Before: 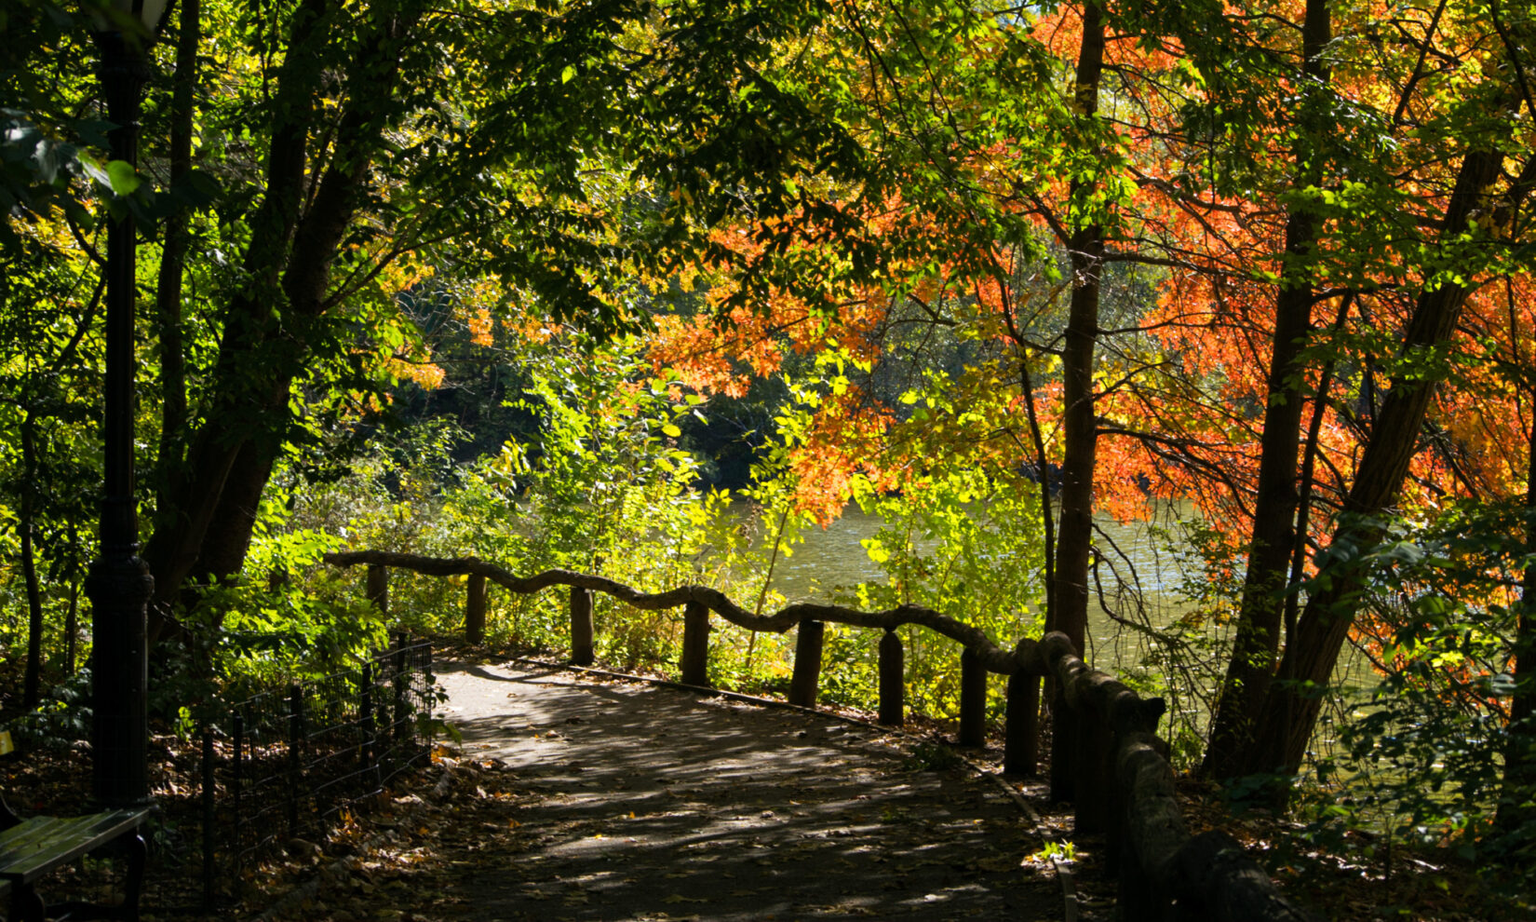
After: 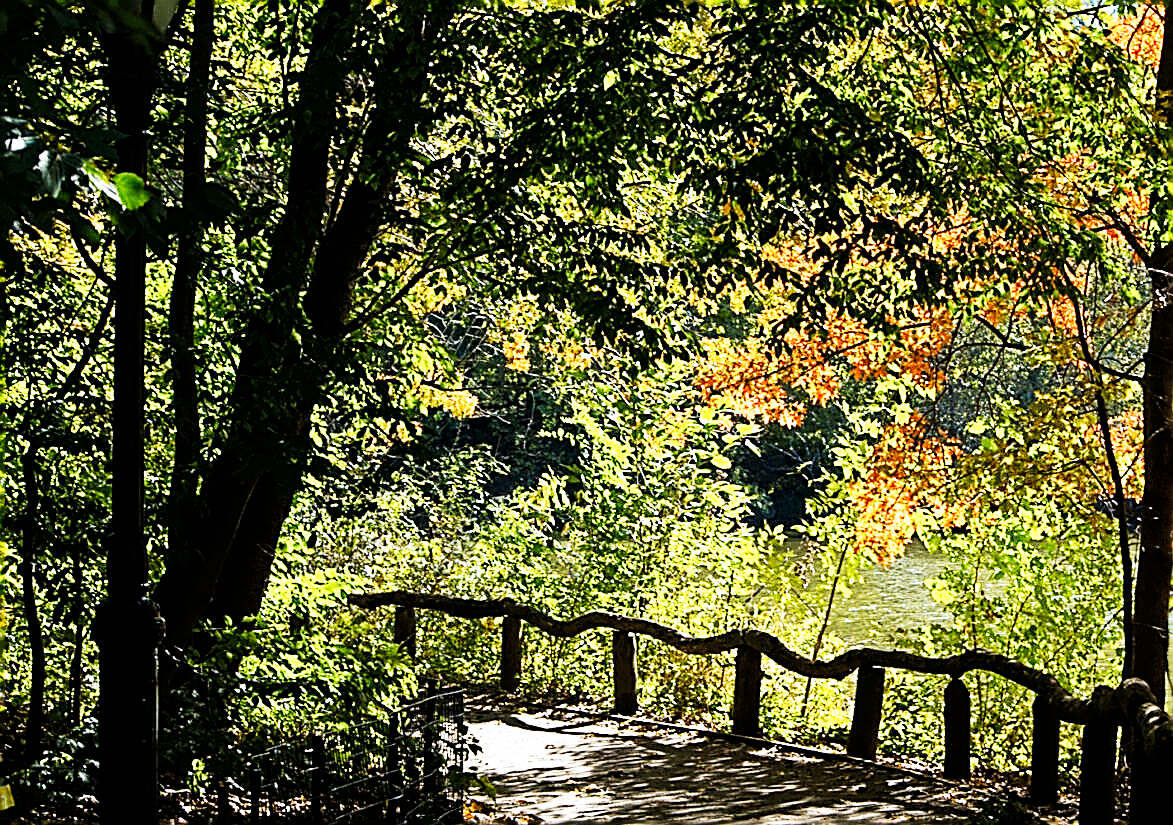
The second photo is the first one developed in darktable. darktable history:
crop: right 28.885%, bottom 16.626%
base curve: curves: ch0 [(0, 0) (0.007, 0.004) (0.027, 0.03) (0.046, 0.07) (0.207, 0.54) (0.442, 0.872) (0.673, 0.972) (1, 1)], preserve colors none
local contrast: highlights 100%, shadows 100%, detail 120%, midtone range 0.2
white balance: red 0.967, blue 1.049
contrast brightness saturation: saturation -0.05
sharpen: amount 2
exposure: exposure -0.153 EV, compensate highlight preservation false
